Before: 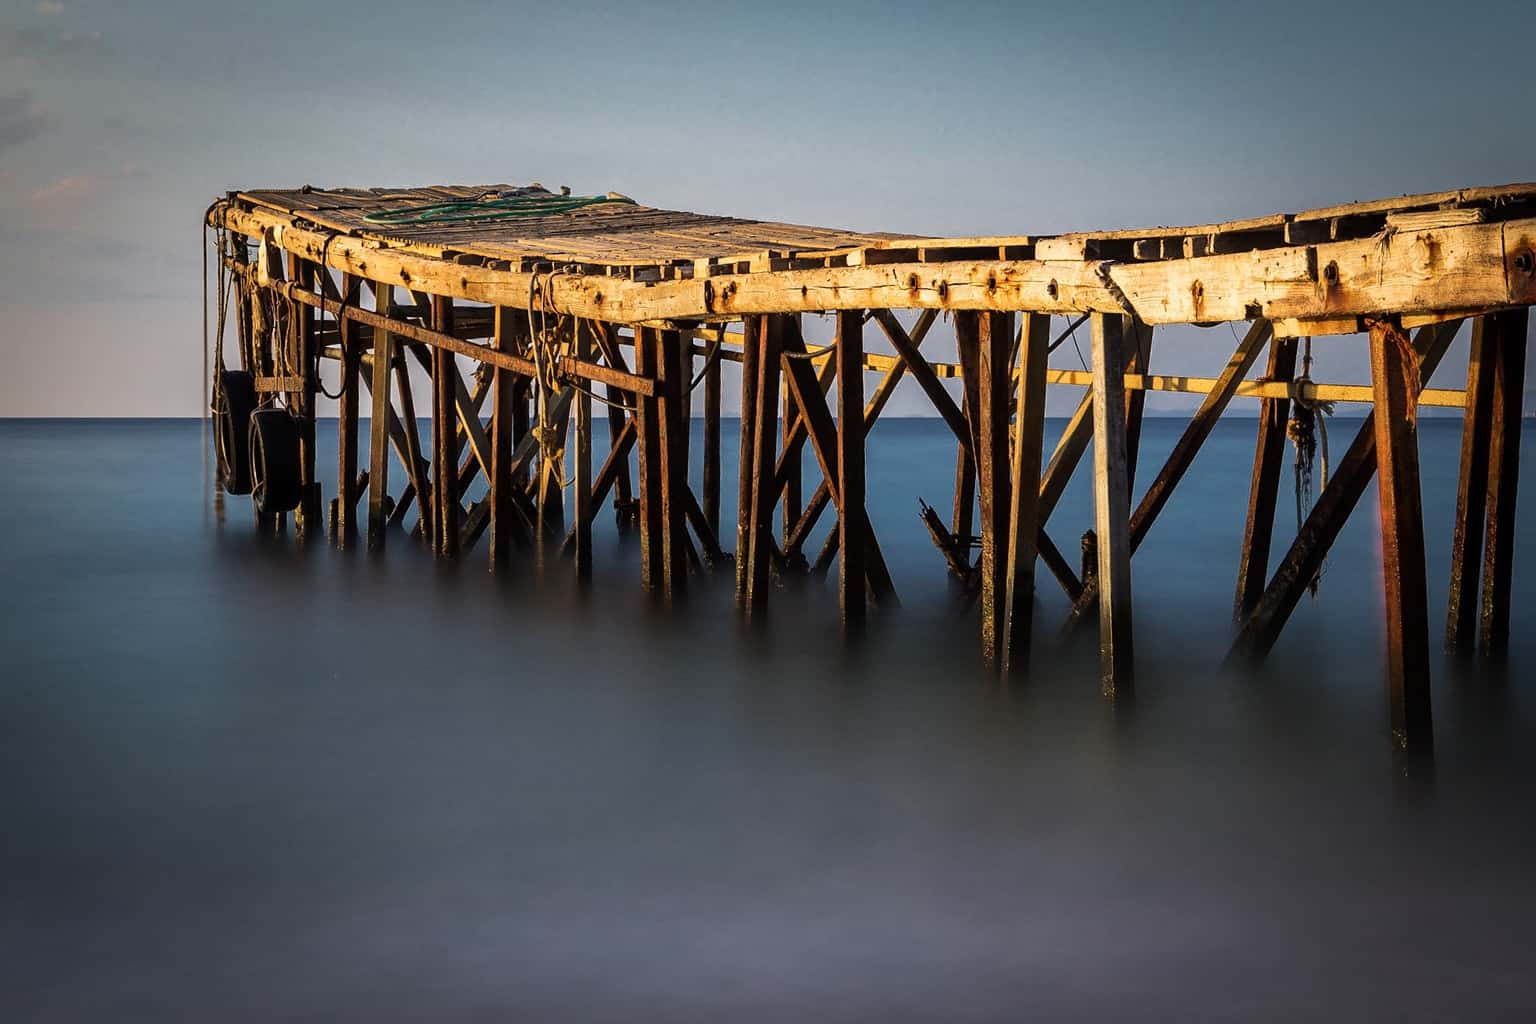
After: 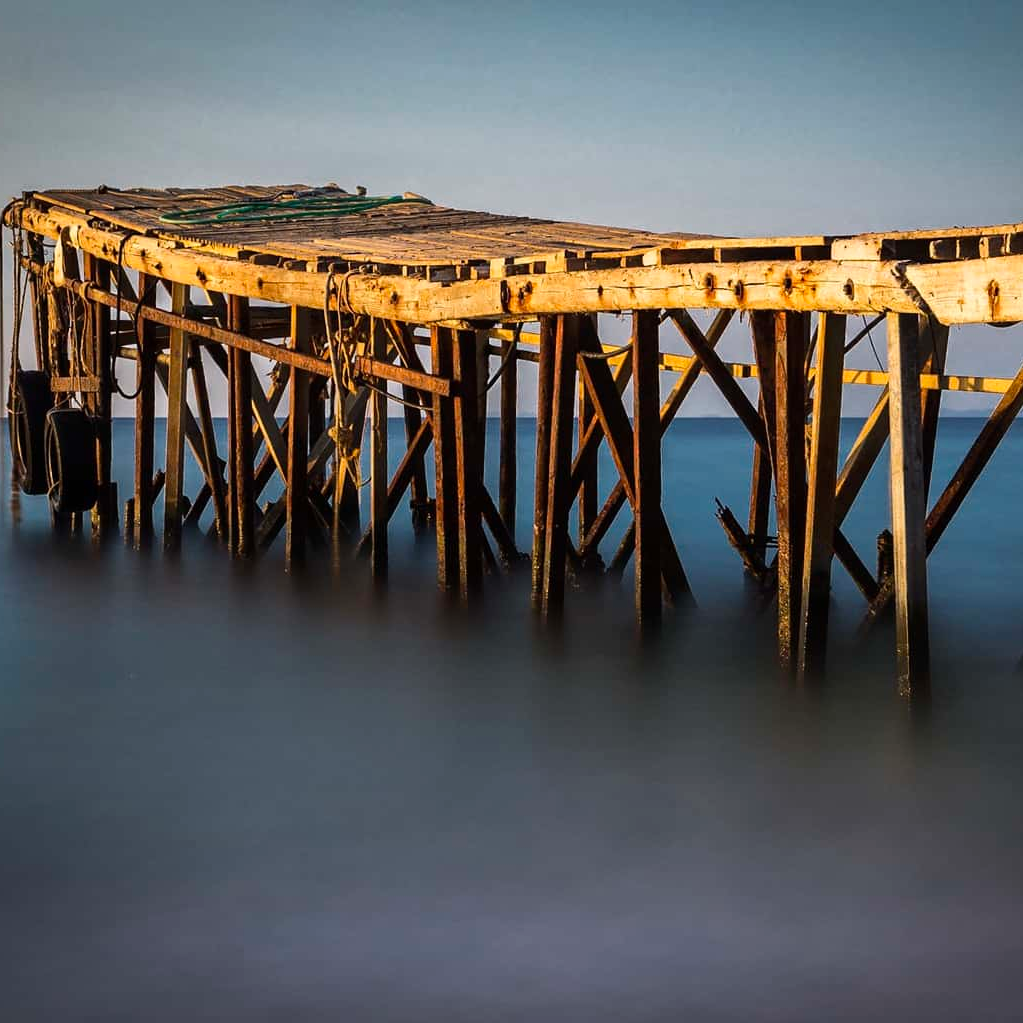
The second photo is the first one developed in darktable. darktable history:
shadows and highlights: radius 330.29, shadows 55.33, highlights -98.03, compress 94.58%, soften with gaussian
crop and rotate: left 13.324%, right 20.013%
contrast brightness saturation: contrast 0.073
